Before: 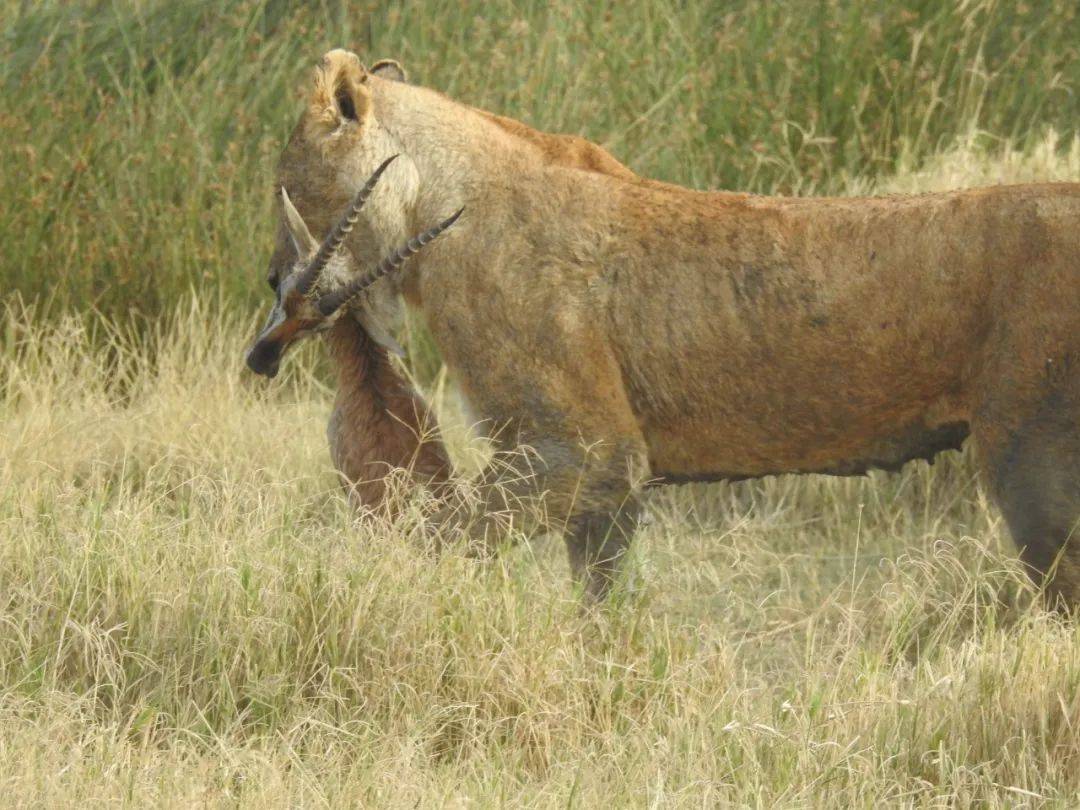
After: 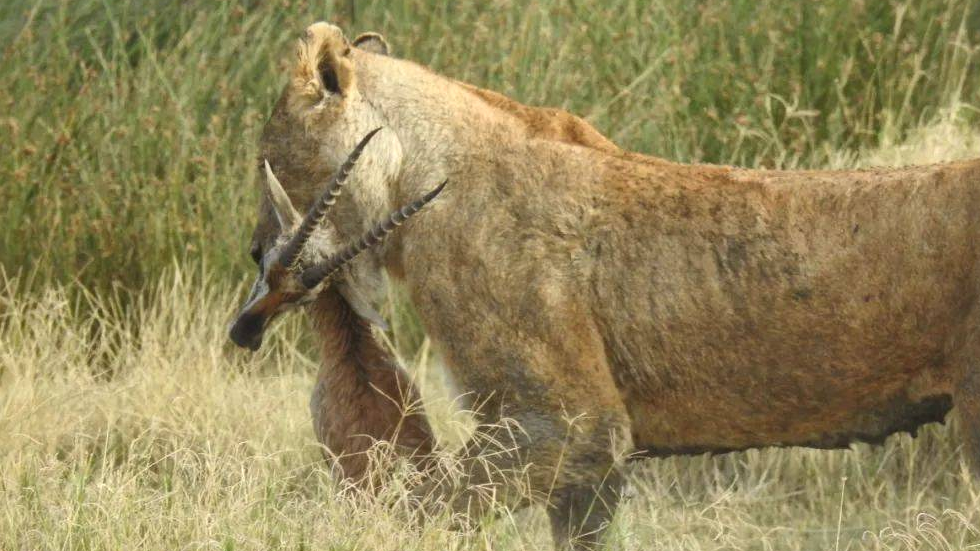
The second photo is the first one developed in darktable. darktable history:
crop: left 1.598%, top 3.416%, right 7.649%, bottom 28.497%
local contrast: mode bilateral grid, contrast 21, coarseness 51, detail 139%, midtone range 0.2
